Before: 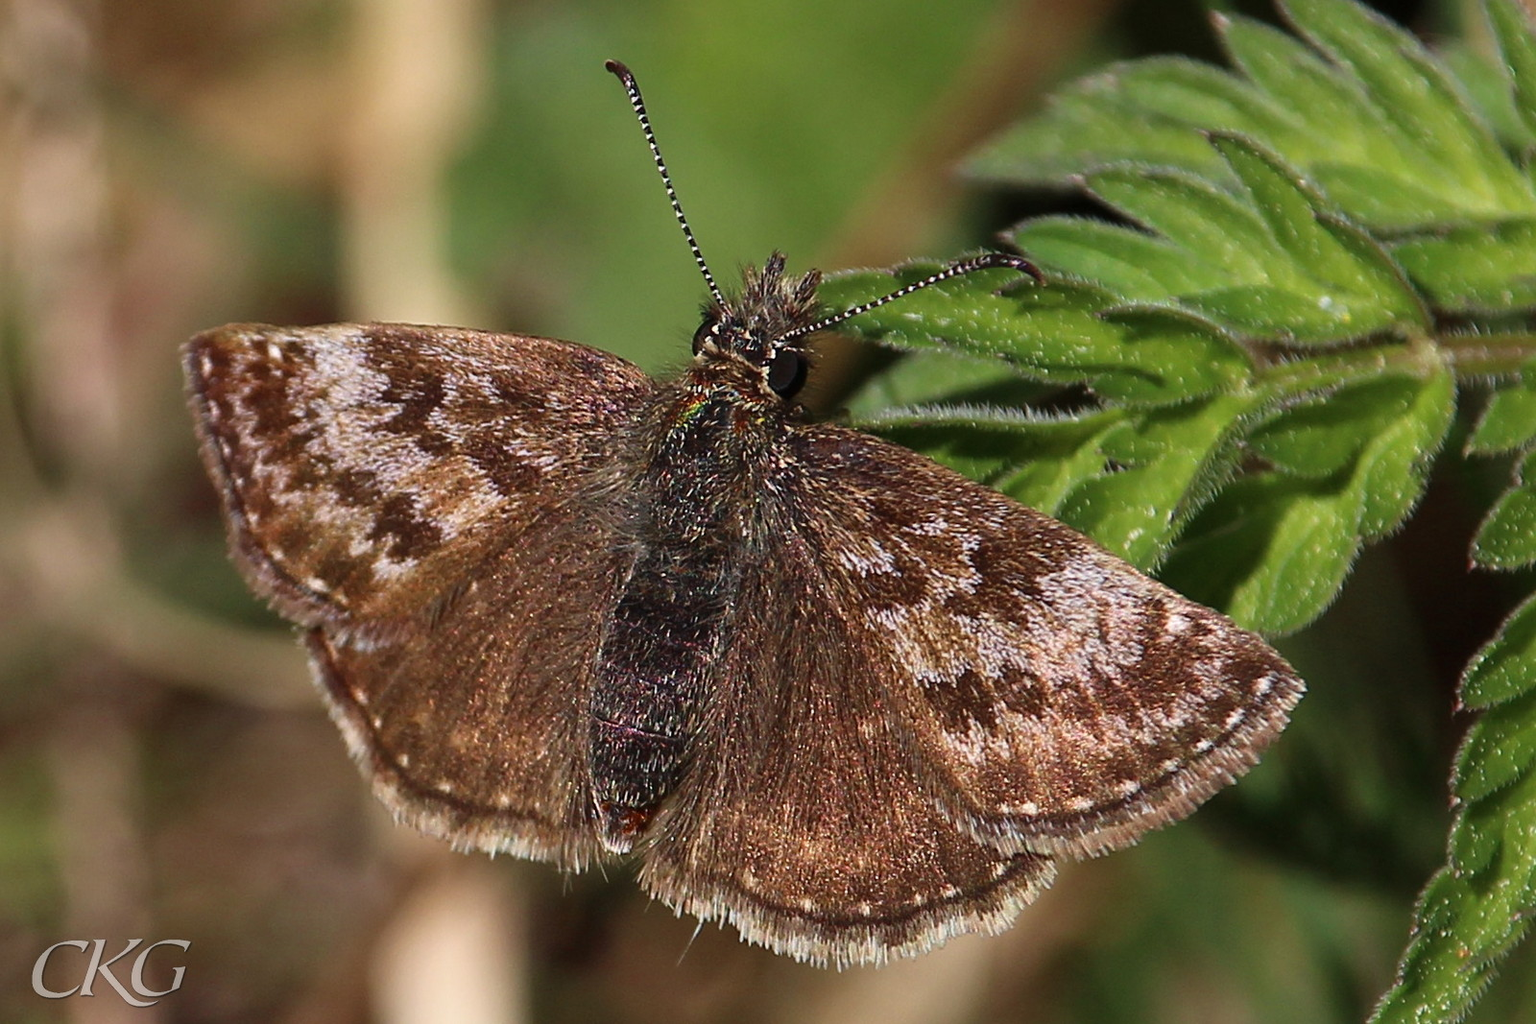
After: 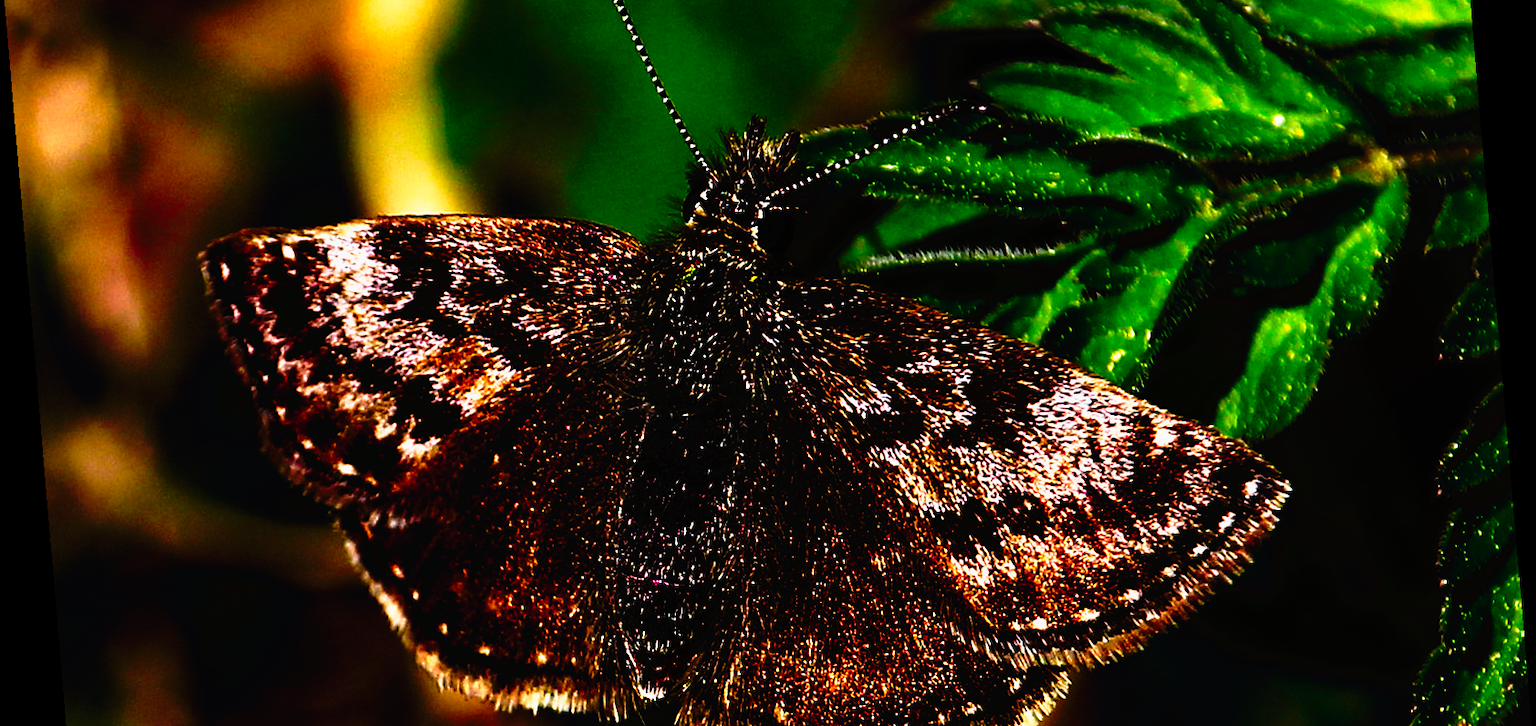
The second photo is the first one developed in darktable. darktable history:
crop: top 16.727%, bottom 16.727%
tone curve: curves: ch0 [(0, 0) (0.003, 0.005) (0.011, 0.005) (0.025, 0.006) (0.044, 0.008) (0.069, 0.01) (0.1, 0.012) (0.136, 0.015) (0.177, 0.019) (0.224, 0.017) (0.277, 0.015) (0.335, 0.018) (0.399, 0.043) (0.468, 0.118) (0.543, 0.349) (0.623, 0.591) (0.709, 0.88) (0.801, 0.983) (0.898, 0.973) (1, 1)], preserve colors none
exposure: black level correction 0.001, compensate highlight preservation false
rotate and perspective: rotation -4.86°, automatic cropping off
